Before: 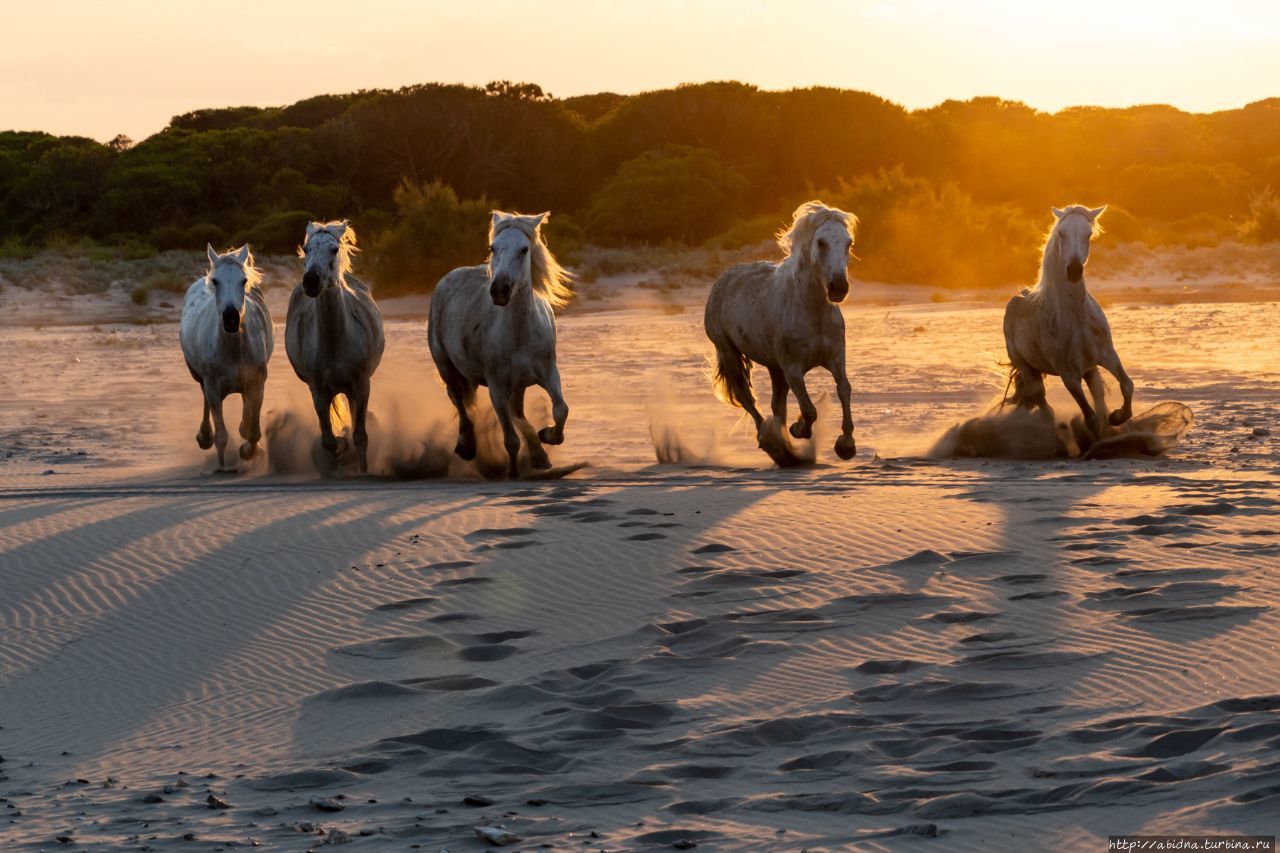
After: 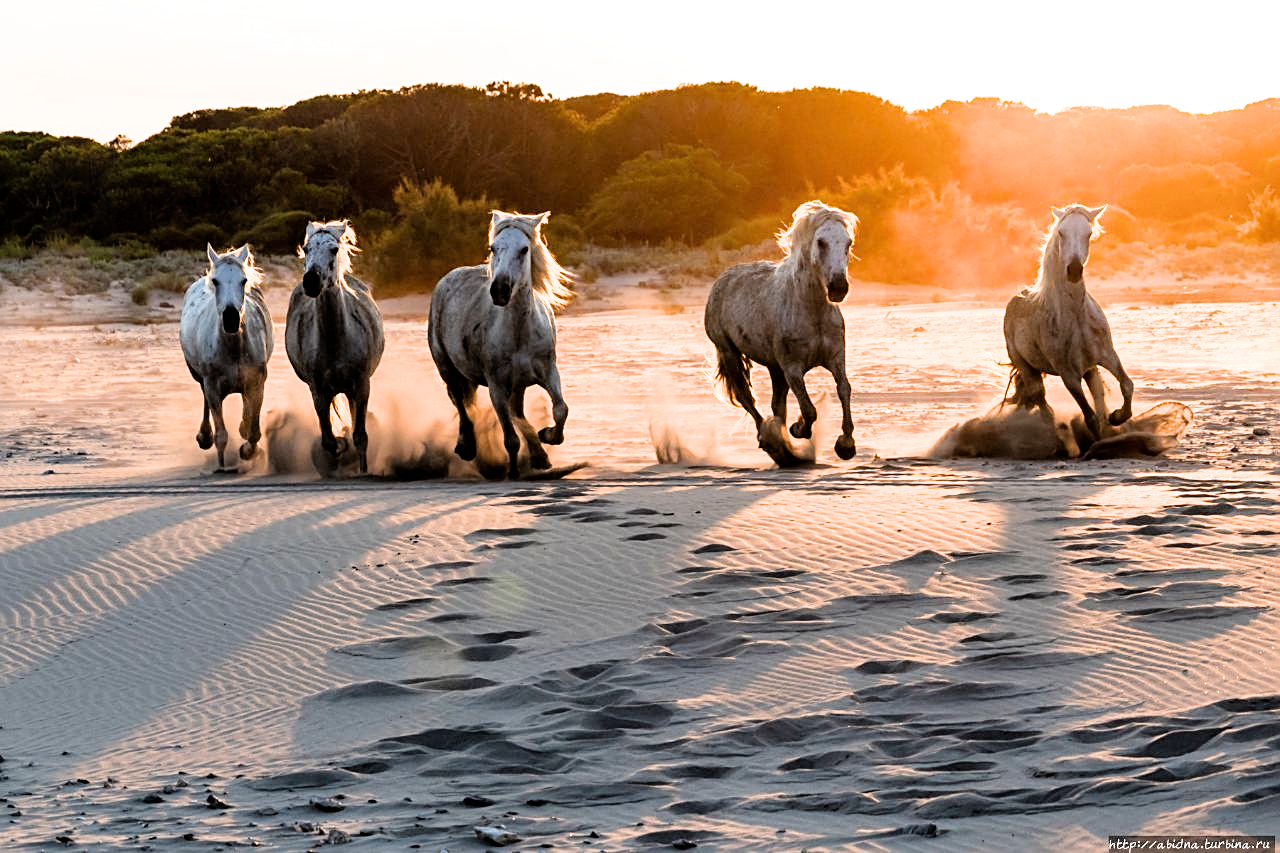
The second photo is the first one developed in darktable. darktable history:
filmic rgb: black relative exposure -5 EV, white relative exposure 3.5 EV, hardness 3.19, contrast 1.2, highlights saturation mix -30%
exposure: black level correction 0, exposure 1.3 EV, compensate highlight preservation false
sharpen: on, module defaults
